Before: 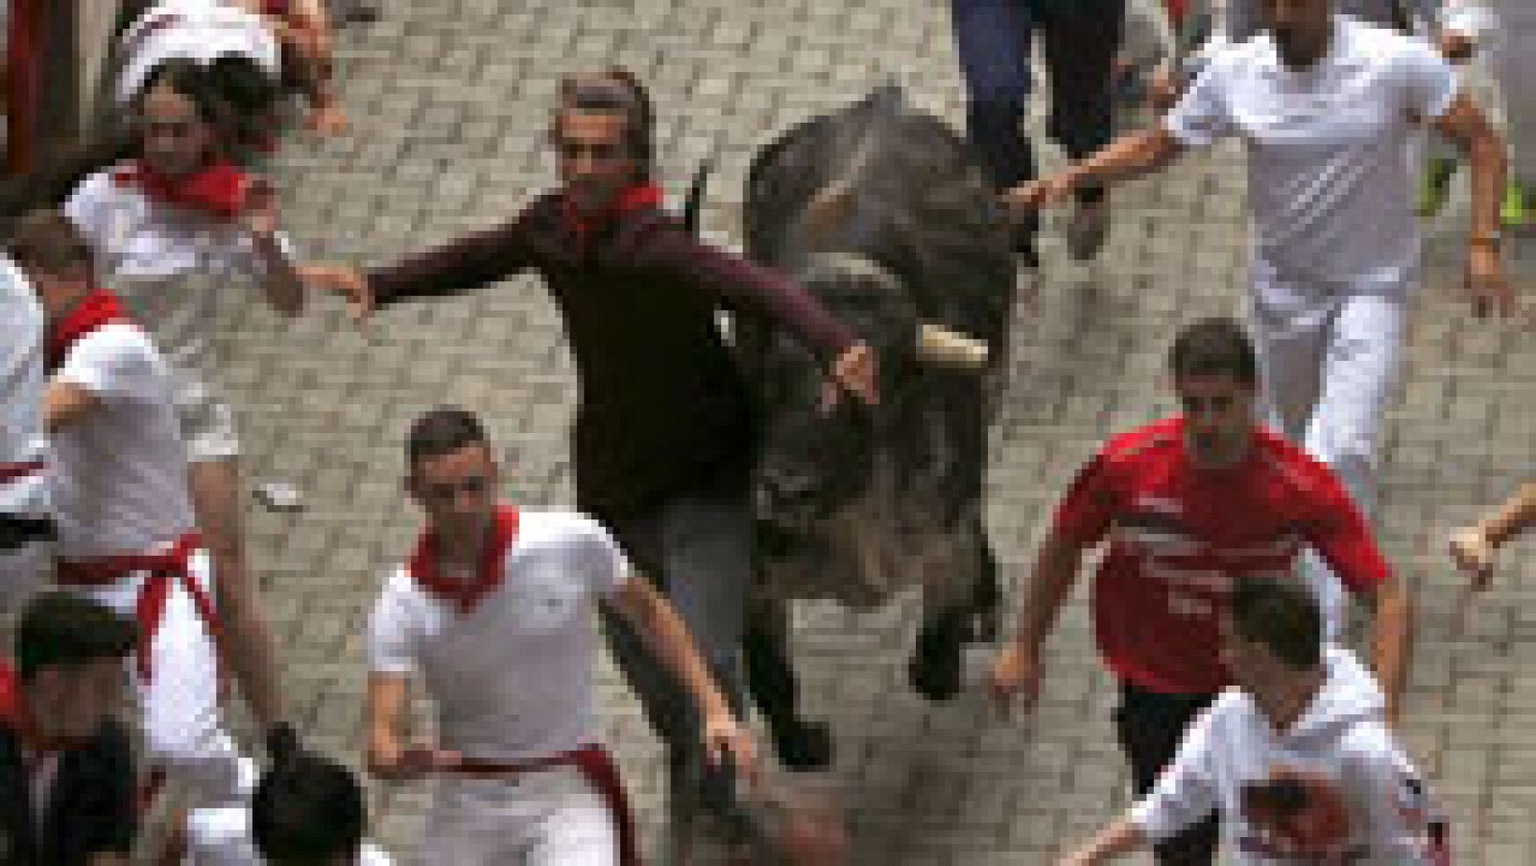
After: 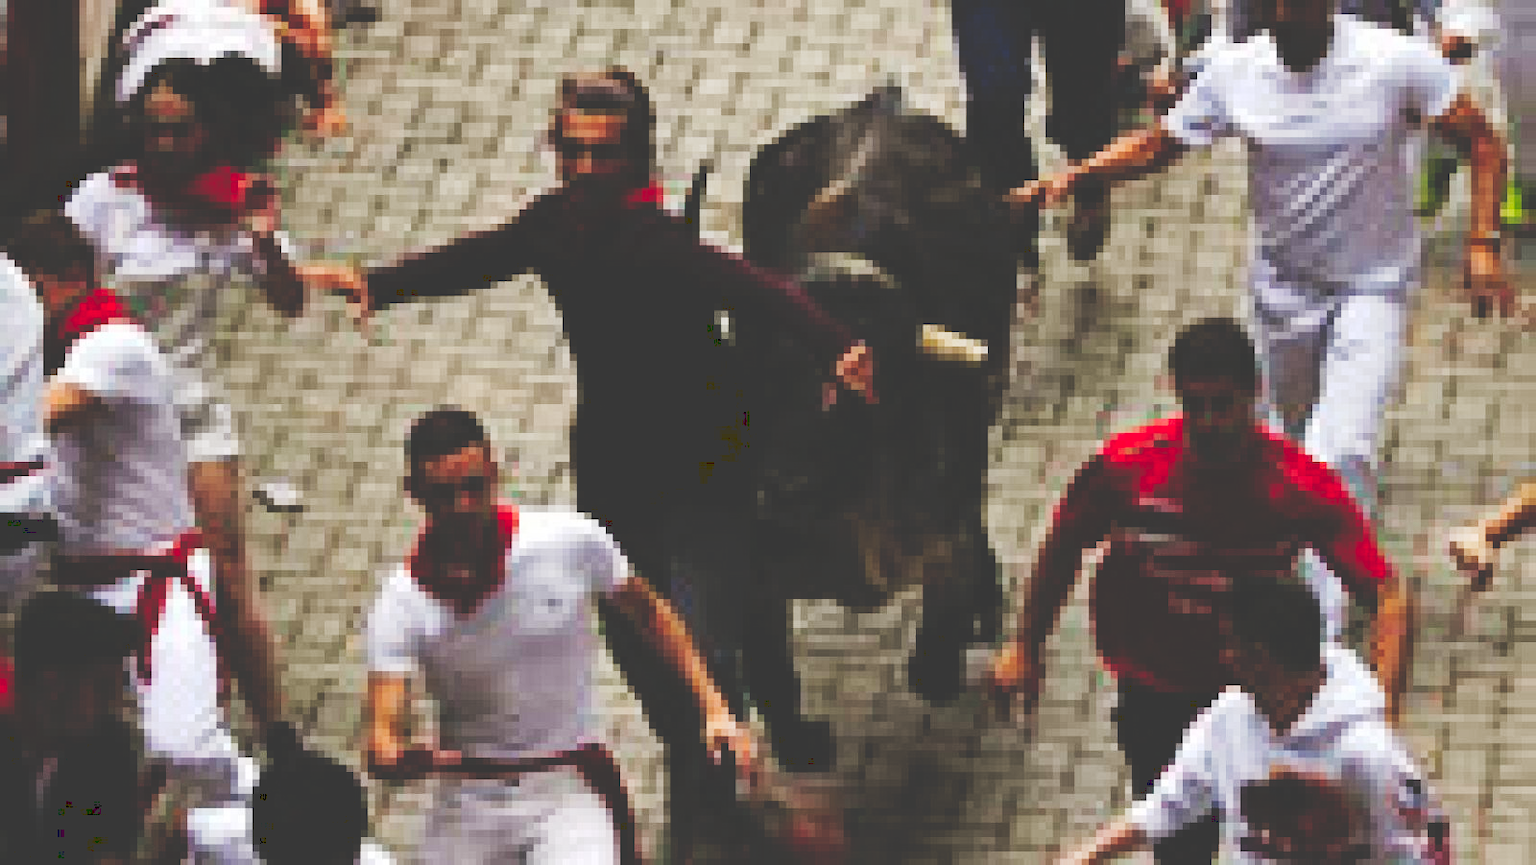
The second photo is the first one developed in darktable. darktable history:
tone curve: curves: ch0 [(0, 0) (0.003, 0.231) (0.011, 0.231) (0.025, 0.231) (0.044, 0.231) (0.069, 0.231) (0.1, 0.234) (0.136, 0.239) (0.177, 0.243) (0.224, 0.247) (0.277, 0.265) (0.335, 0.311) (0.399, 0.389) (0.468, 0.507) (0.543, 0.634) (0.623, 0.74) (0.709, 0.83) (0.801, 0.889) (0.898, 0.93) (1, 1)], preserve colors none
